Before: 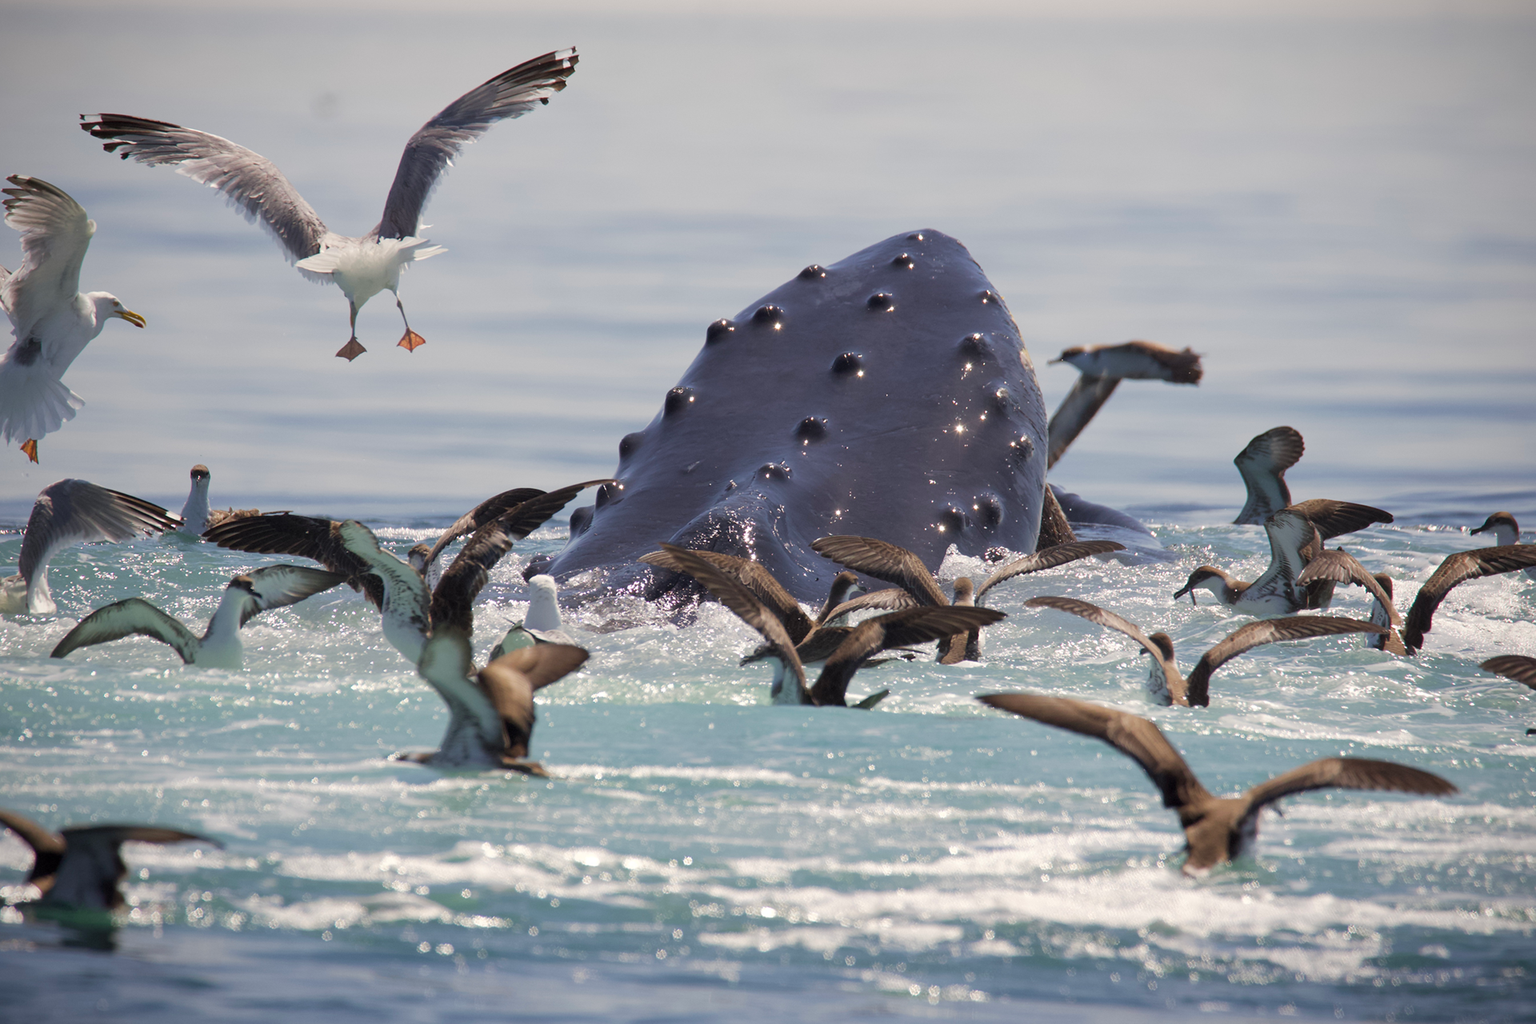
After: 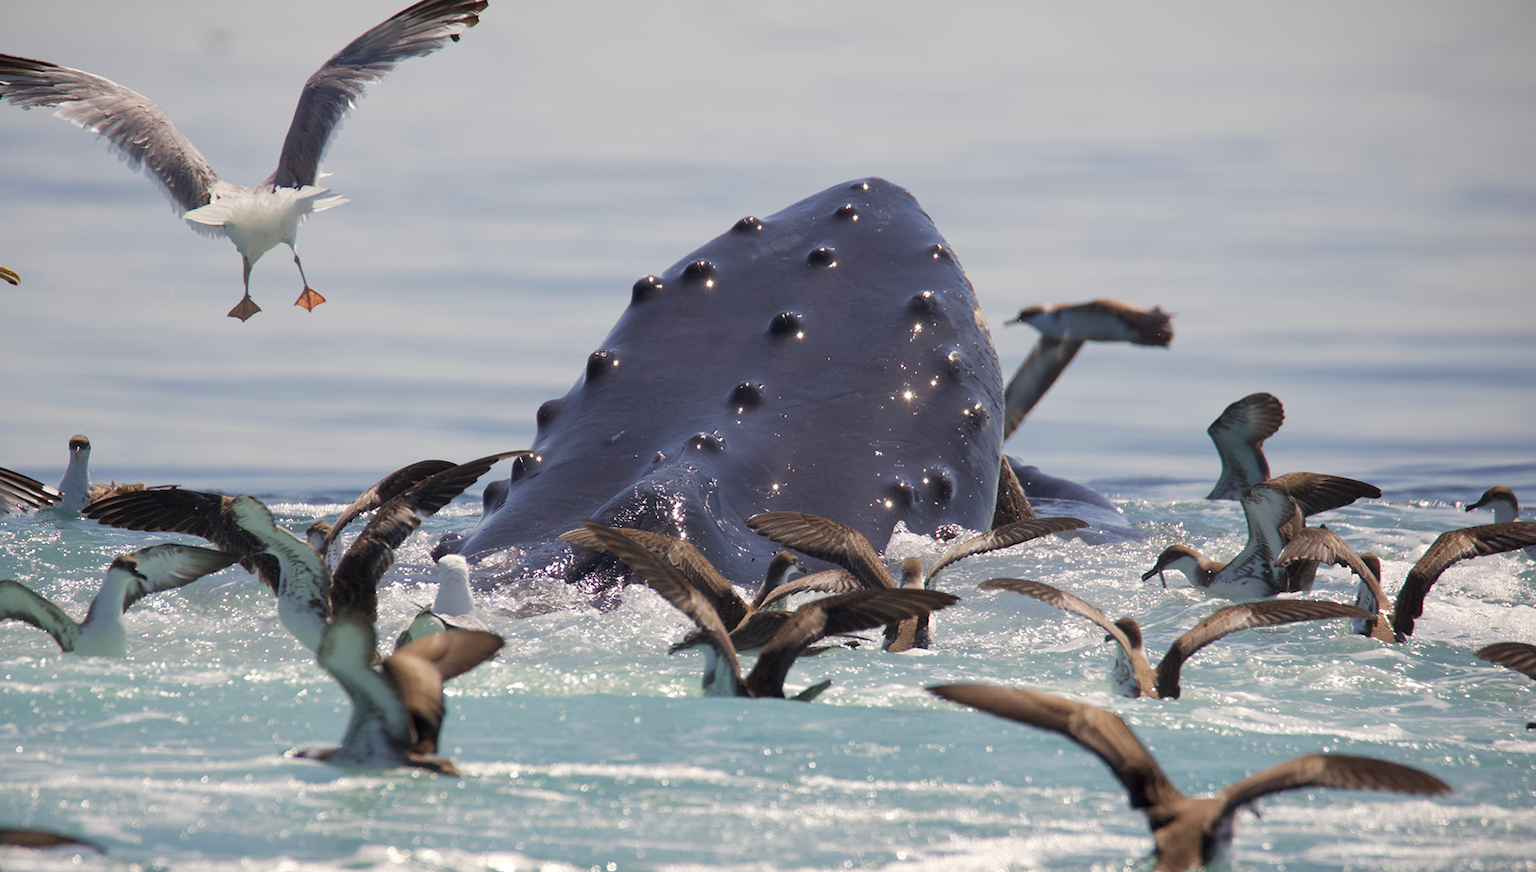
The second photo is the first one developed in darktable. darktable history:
crop: left 8.331%, top 6.532%, bottom 15.266%
